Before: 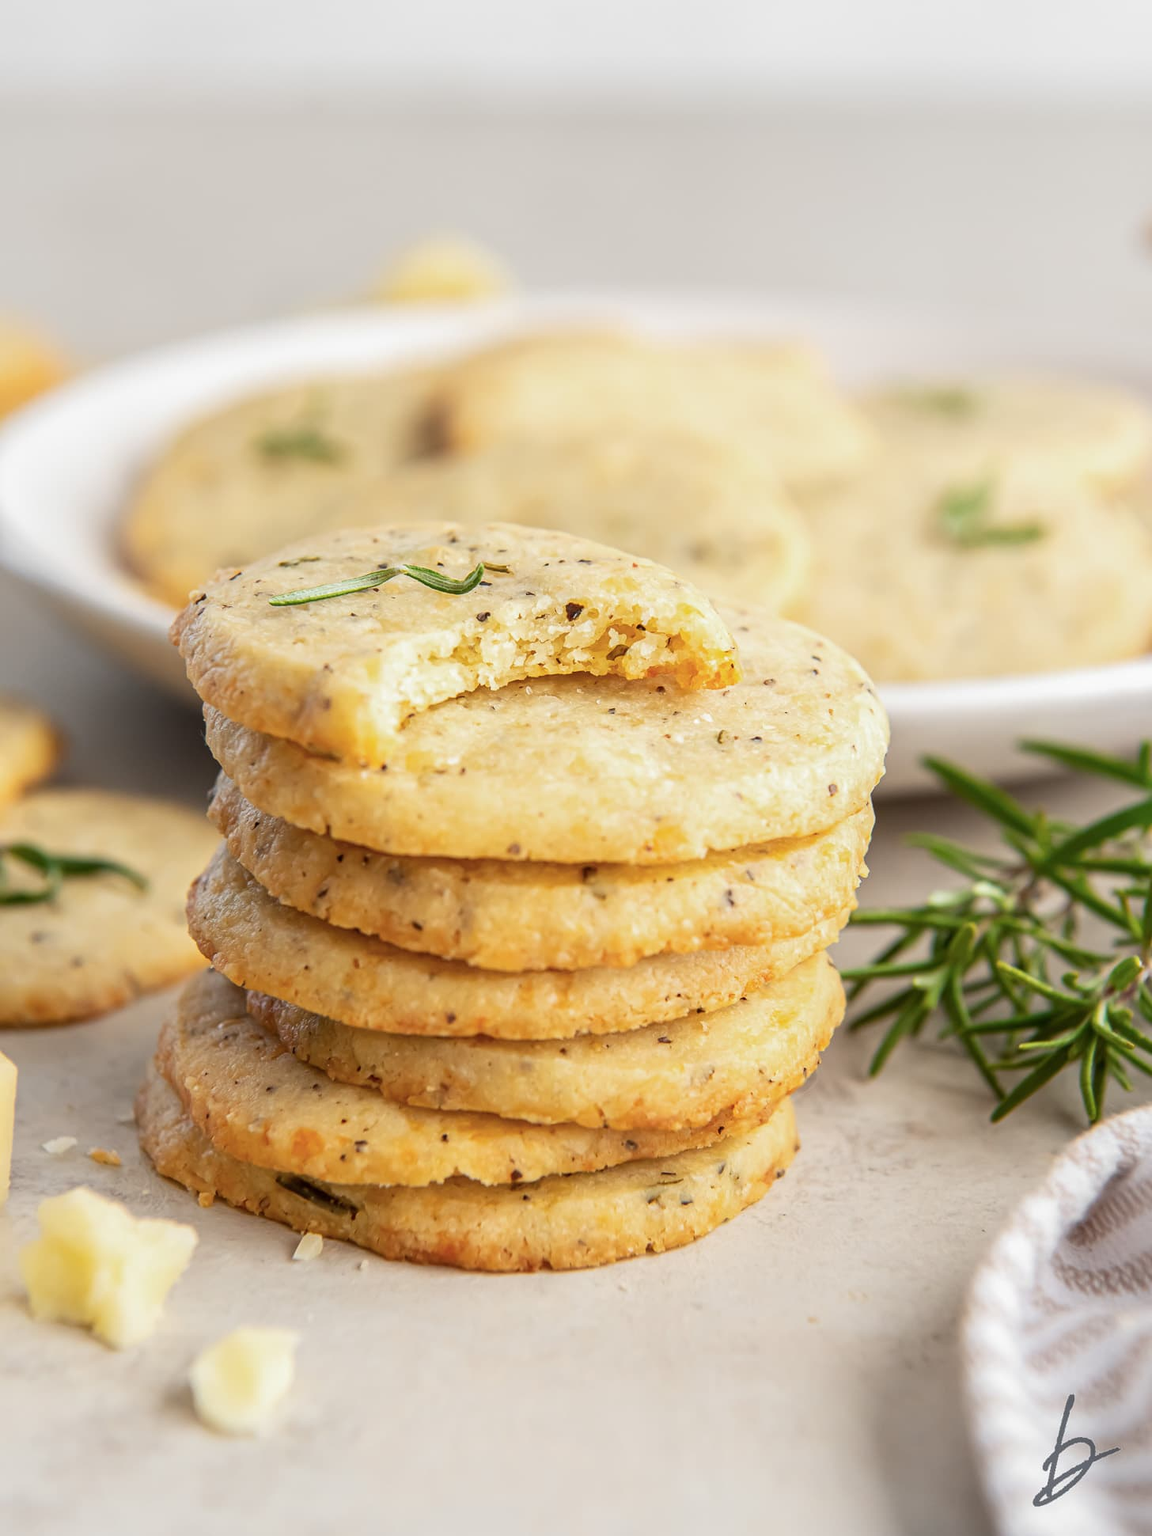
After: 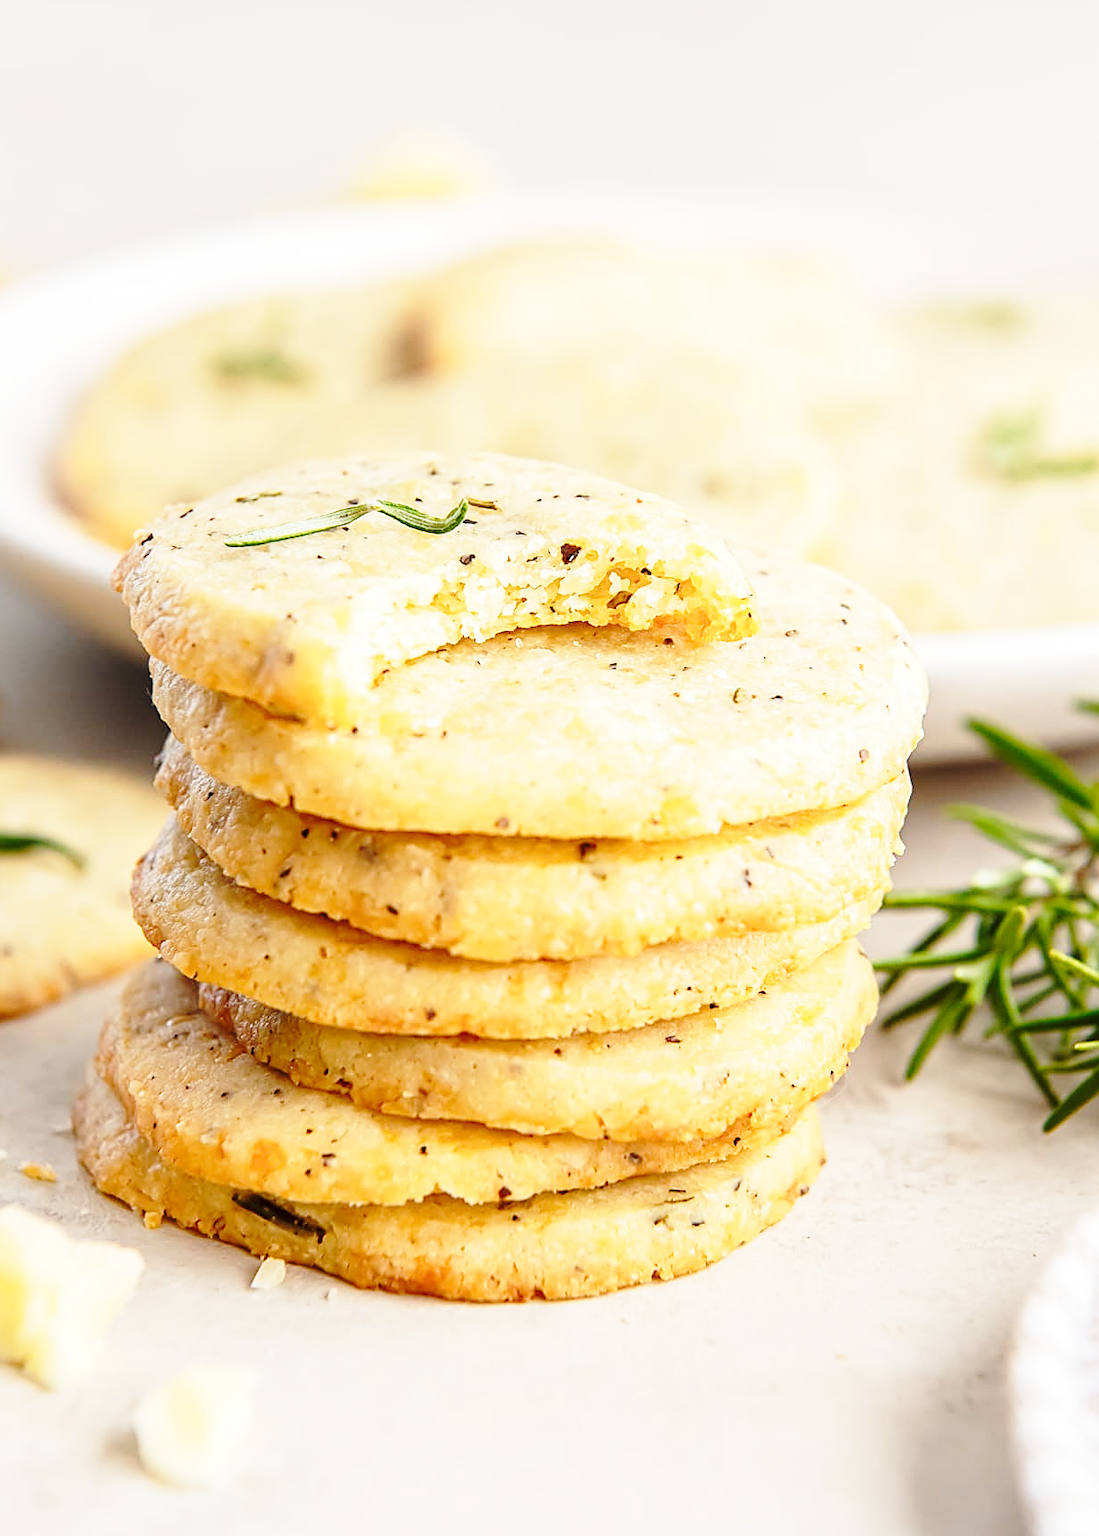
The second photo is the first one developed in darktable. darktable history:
sharpen: on, module defaults
tone equalizer: mask exposure compensation -0.515 EV
crop: left 6.21%, top 8.064%, right 9.539%, bottom 3.733%
base curve: curves: ch0 [(0, 0) (0.032, 0.037) (0.105, 0.228) (0.435, 0.76) (0.856, 0.983) (1, 1)], preserve colors none
